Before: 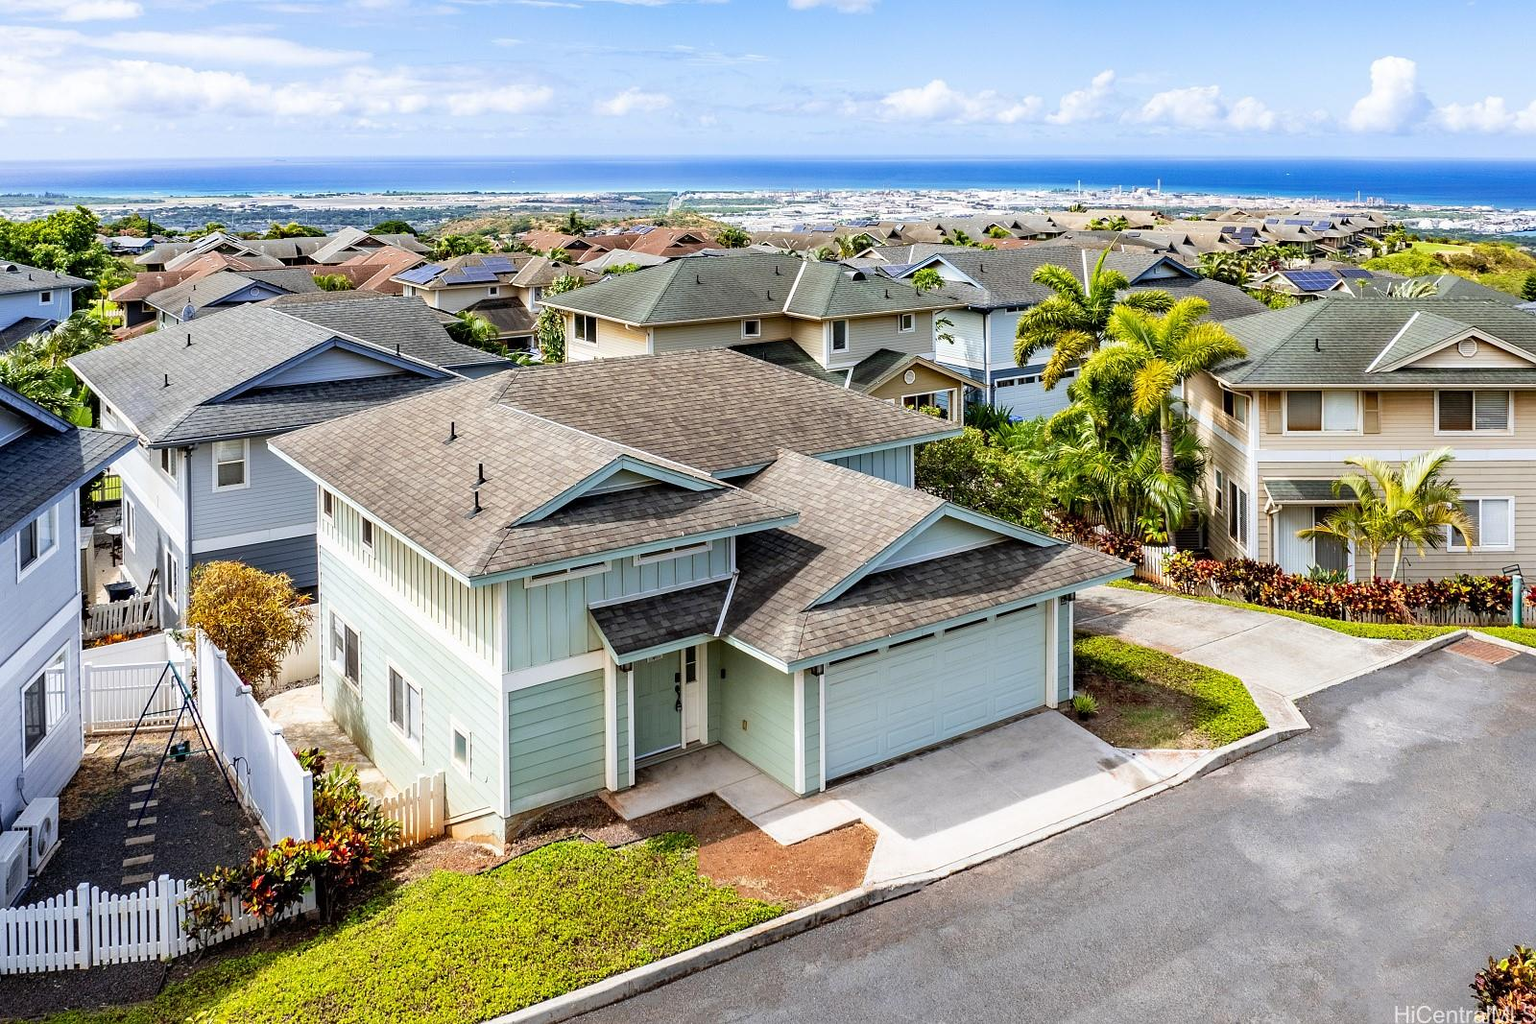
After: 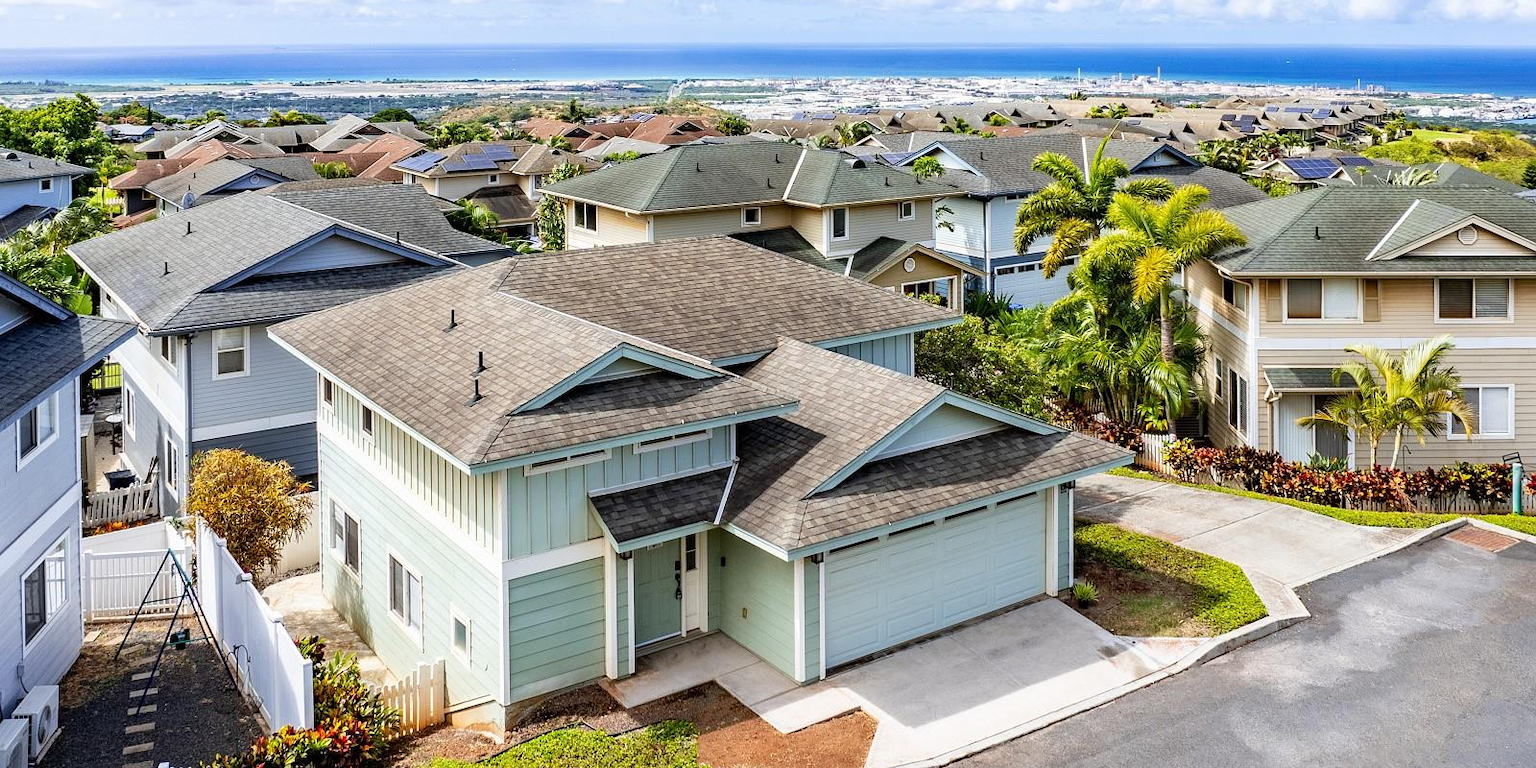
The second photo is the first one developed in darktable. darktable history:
crop: top 11.036%, bottom 13.901%
